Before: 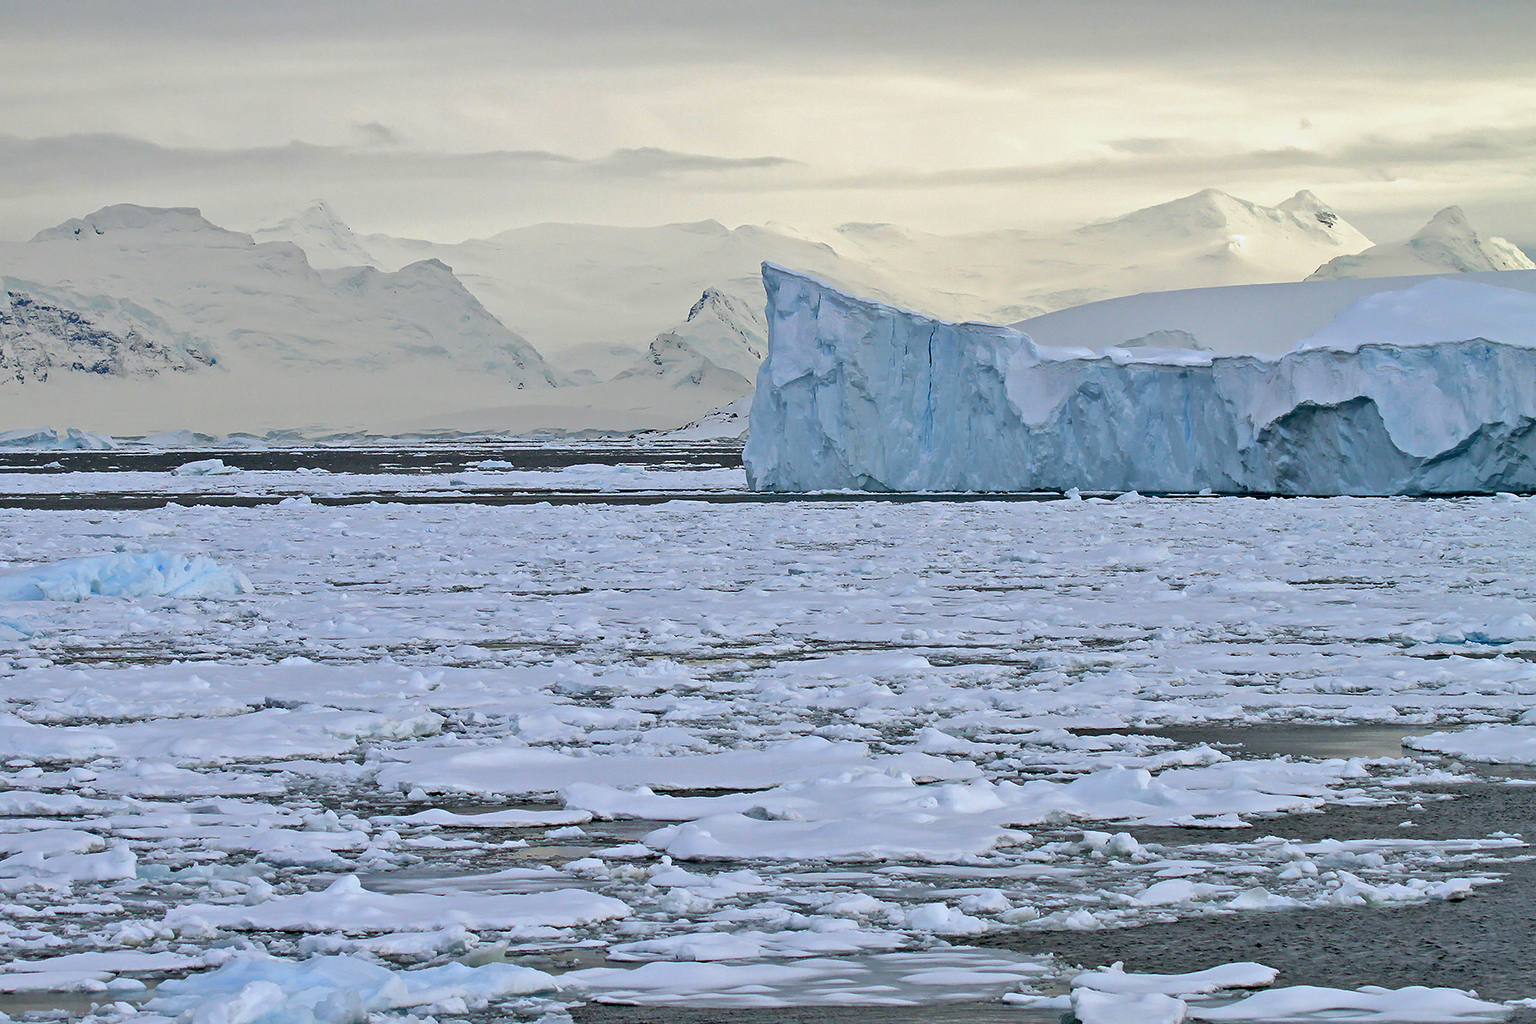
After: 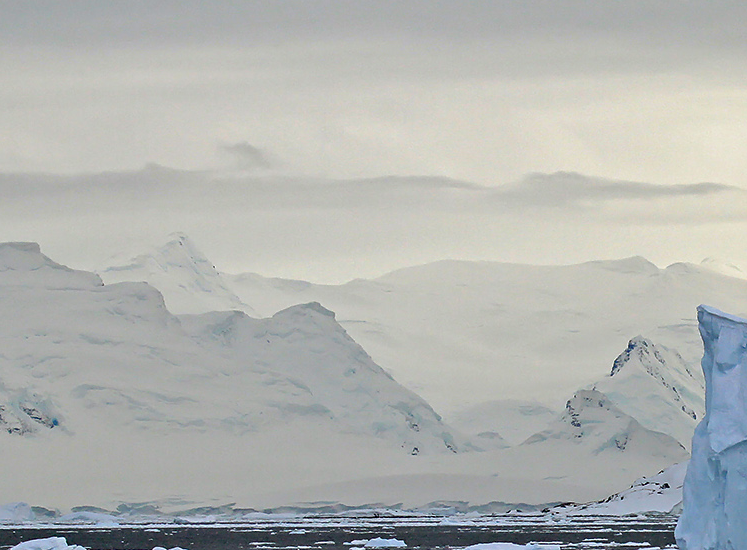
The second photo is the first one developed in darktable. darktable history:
crop and rotate: left 10.834%, top 0.114%, right 47.624%, bottom 53.988%
